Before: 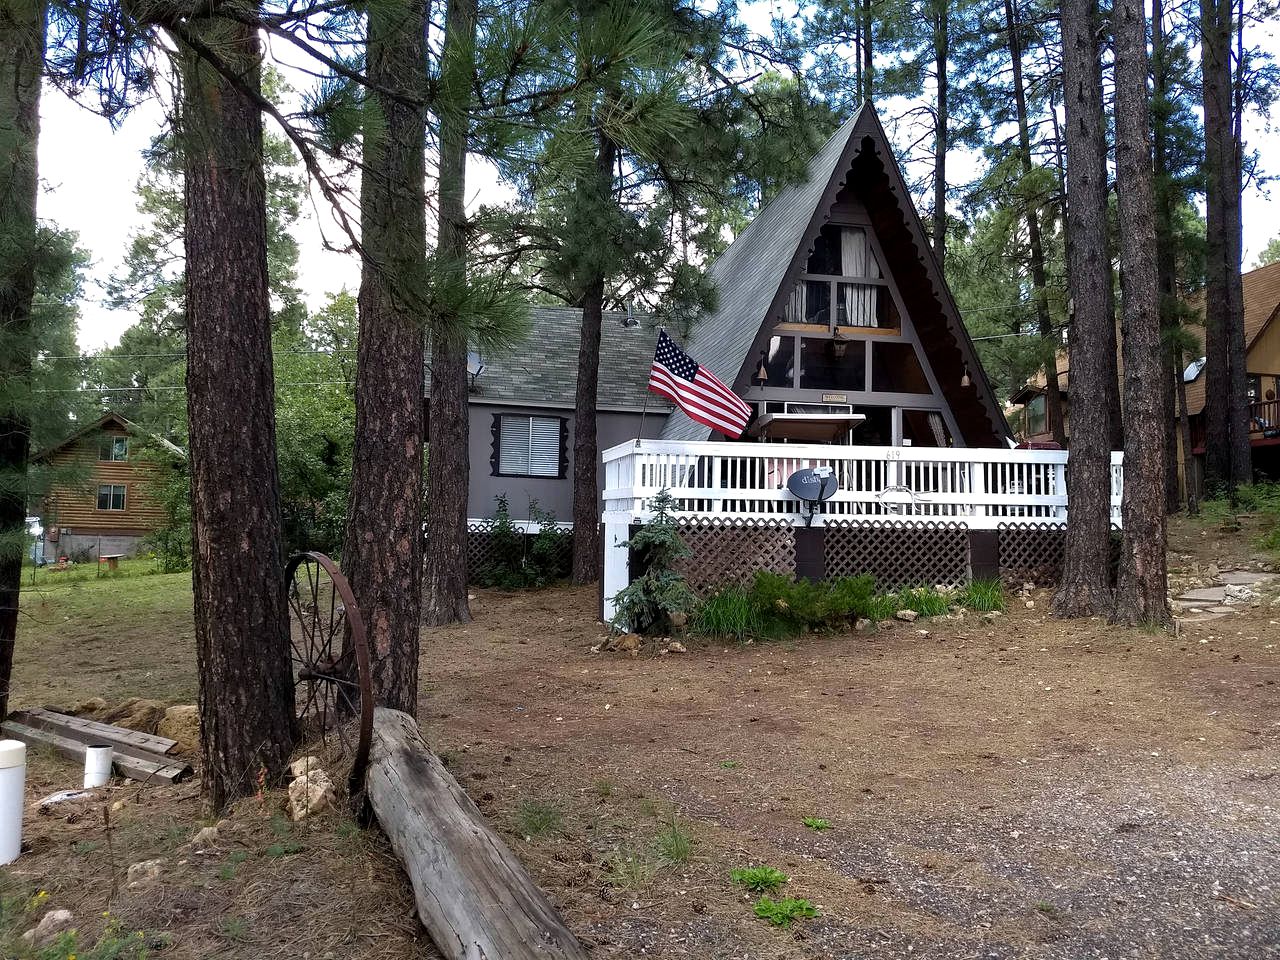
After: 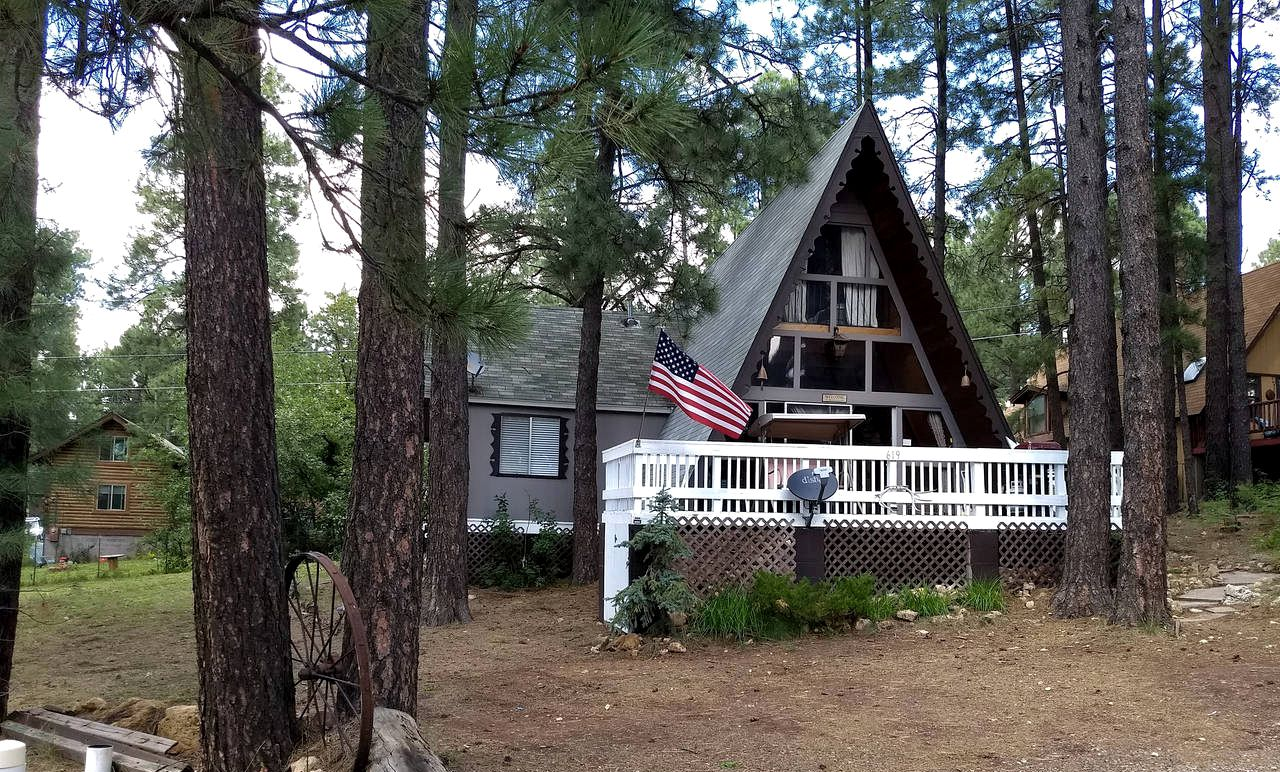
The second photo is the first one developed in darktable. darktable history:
crop: bottom 19.533%
shadows and highlights: shadows 25.9, highlights -23.55
